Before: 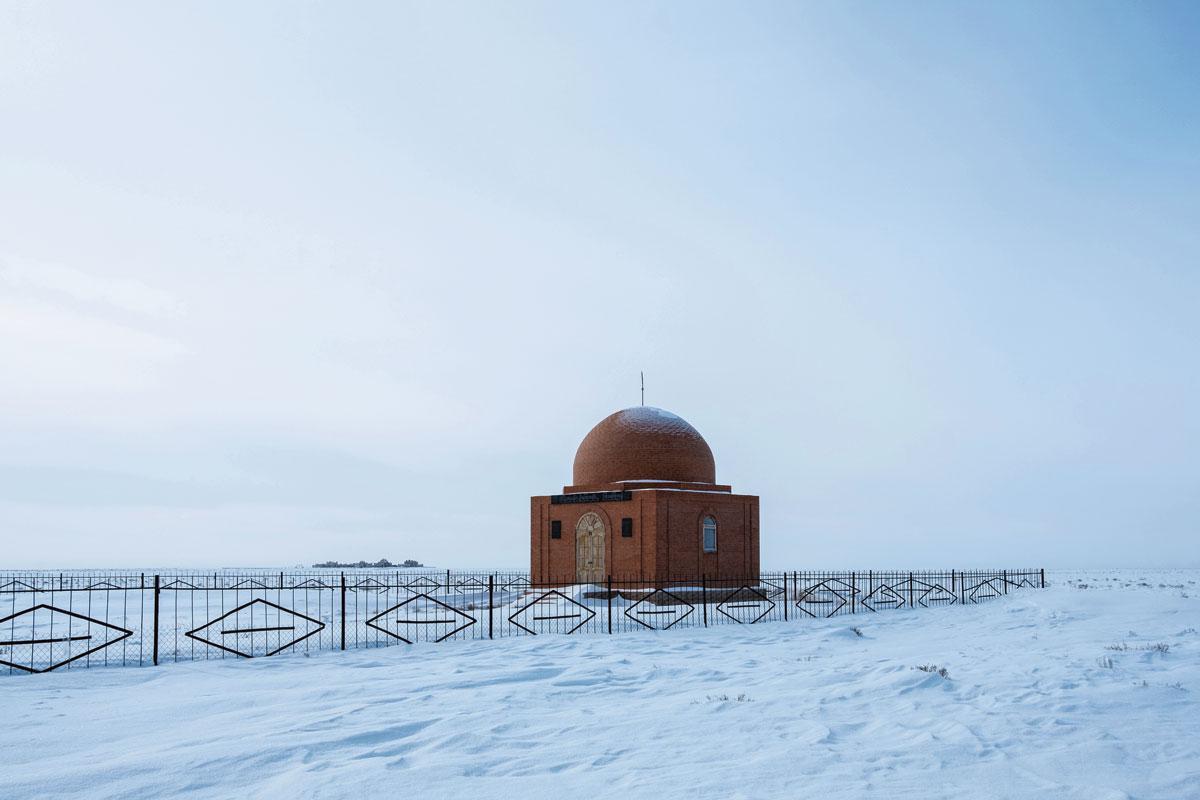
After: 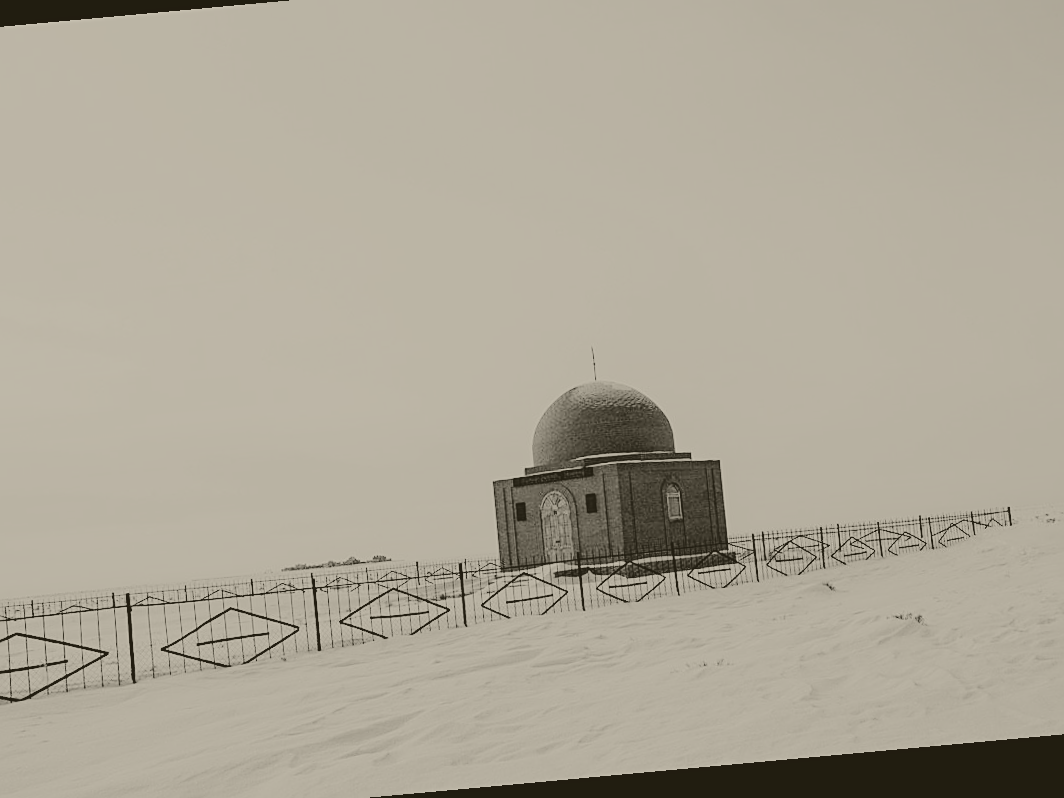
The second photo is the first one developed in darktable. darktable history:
sharpen: on, module defaults
exposure: black level correction 0, exposure 0.953 EV, compensate exposure bias true, compensate highlight preservation false
color balance: mode lift, gamma, gain (sRGB), lift [1, 0.99, 1.01, 0.992], gamma [1, 1.037, 0.974, 0.963]
colorize: hue 41.44°, saturation 22%, source mix 60%, lightness 10.61%
base curve: curves: ch0 [(0, 0) (0.032, 0.025) (0.121, 0.166) (0.206, 0.329) (0.605, 0.79) (1, 1)], preserve colors none
crop: left 6.446%, top 8.188%, right 9.538%, bottom 3.548%
rotate and perspective: rotation -5.2°, automatic cropping off
contrast brightness saturation: contrast 0.16, saturation 0.32
